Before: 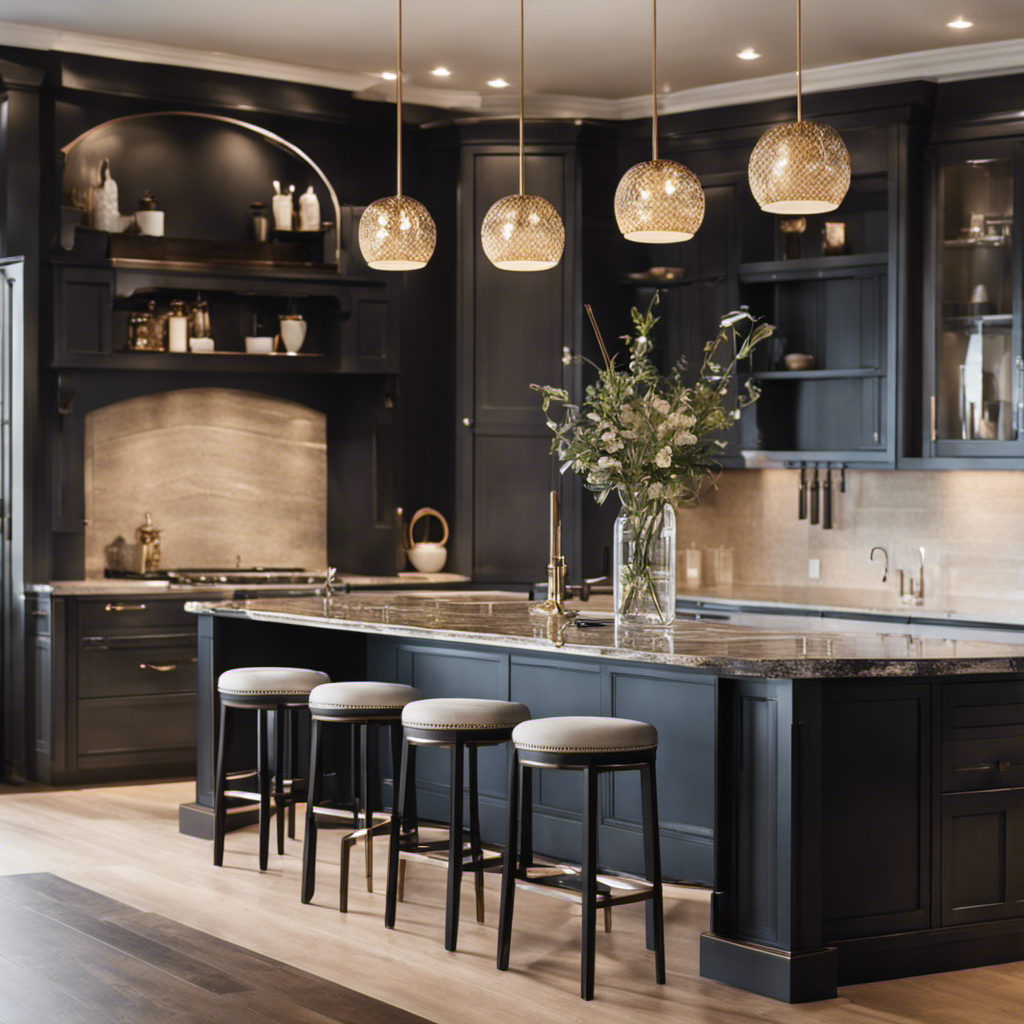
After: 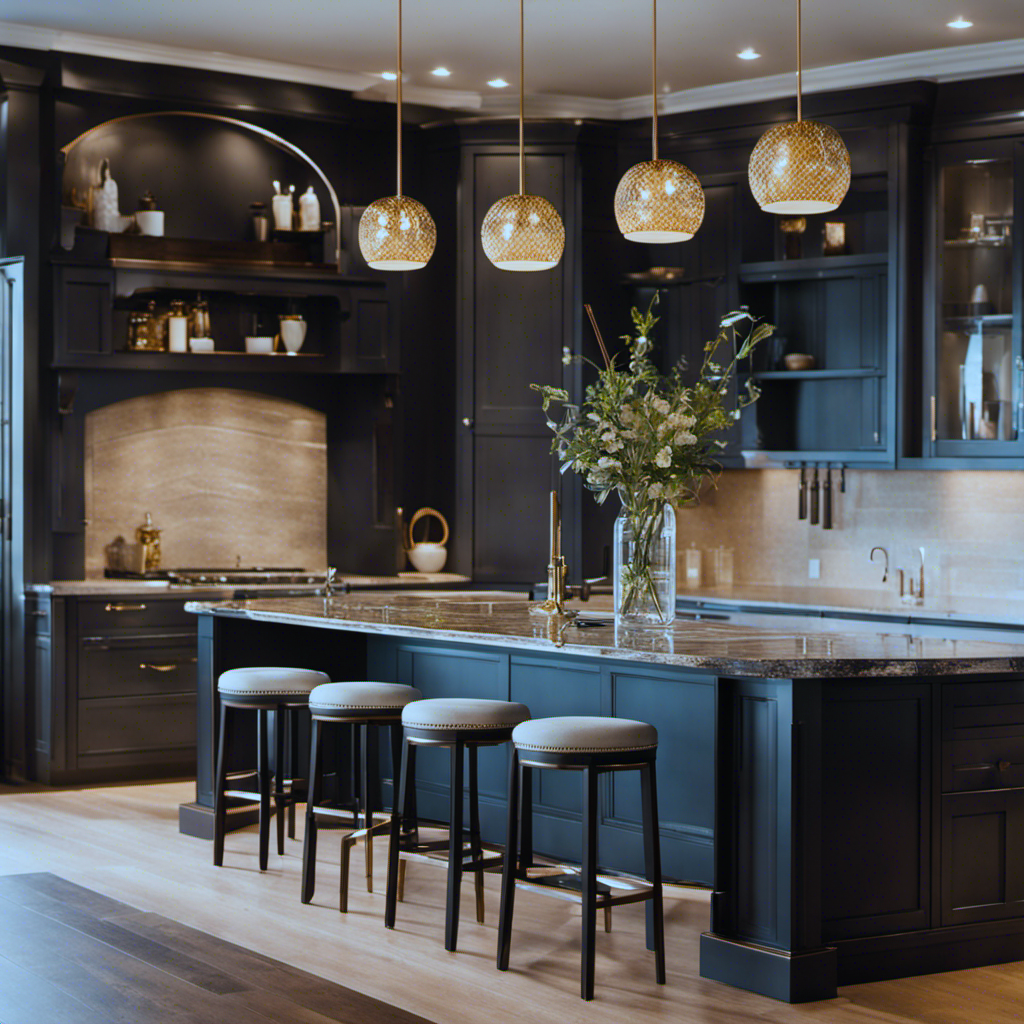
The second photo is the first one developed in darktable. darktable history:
exposure: exposure -0.293 EV, compensate highlight preservation false
color correction: highlights a* -9.35, highlights b* -23.15
color balance rgb: linear chroma grading › global chroma 15%, perceptual saturation grading › global saturation 30%
